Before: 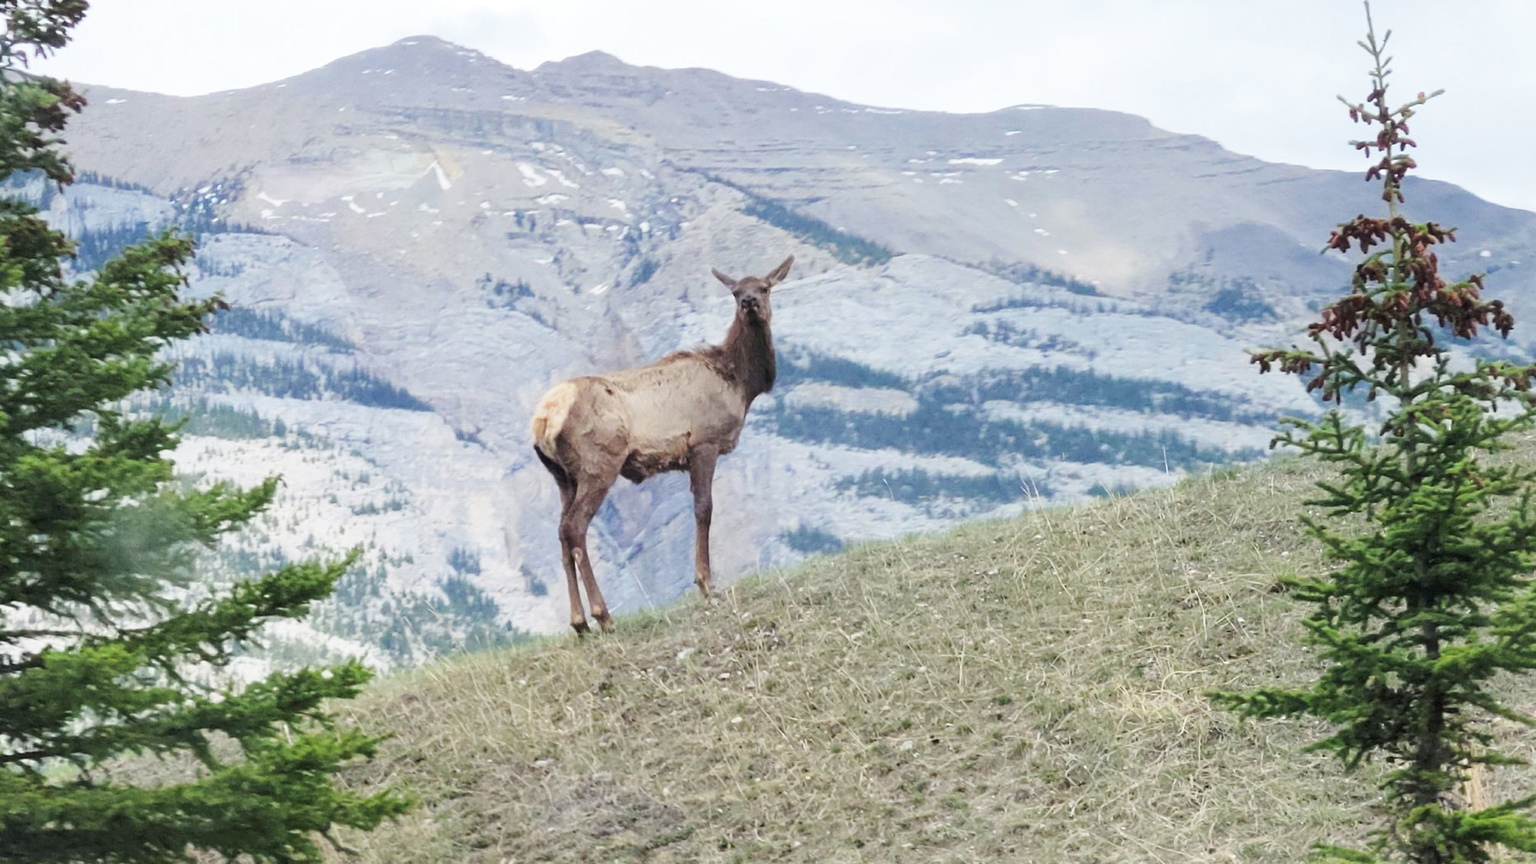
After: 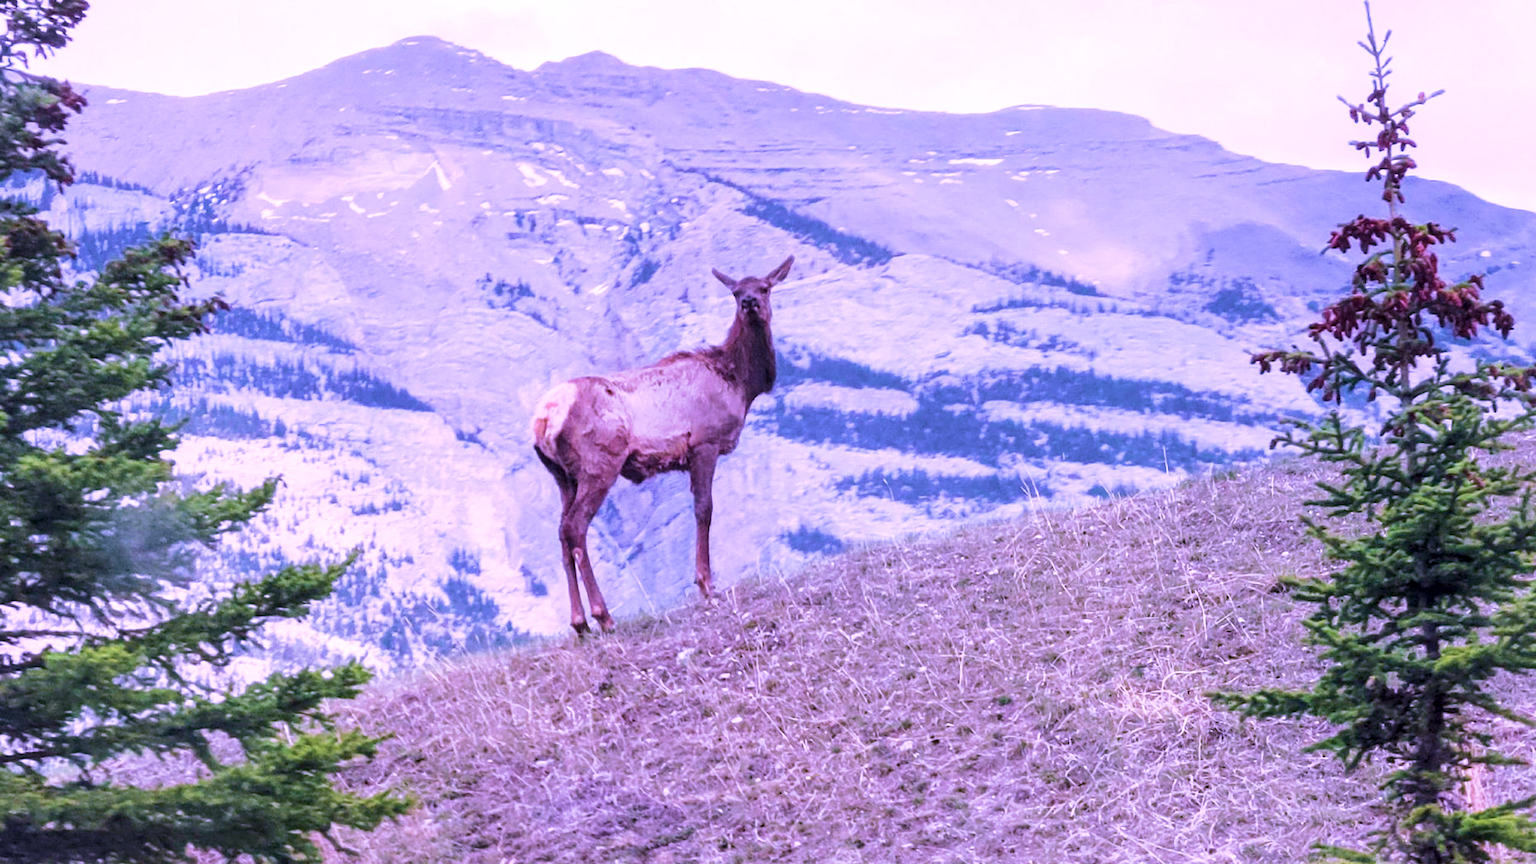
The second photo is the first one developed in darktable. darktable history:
color calibration: output R [1.107, -0.012, -0.003, 0], output B [0, 0, 1.308, 0], illuminant custom, x 0.389, y 0.387, temperature 3838.64 K
velvia: strength 74%
local contrast: detail 130%
